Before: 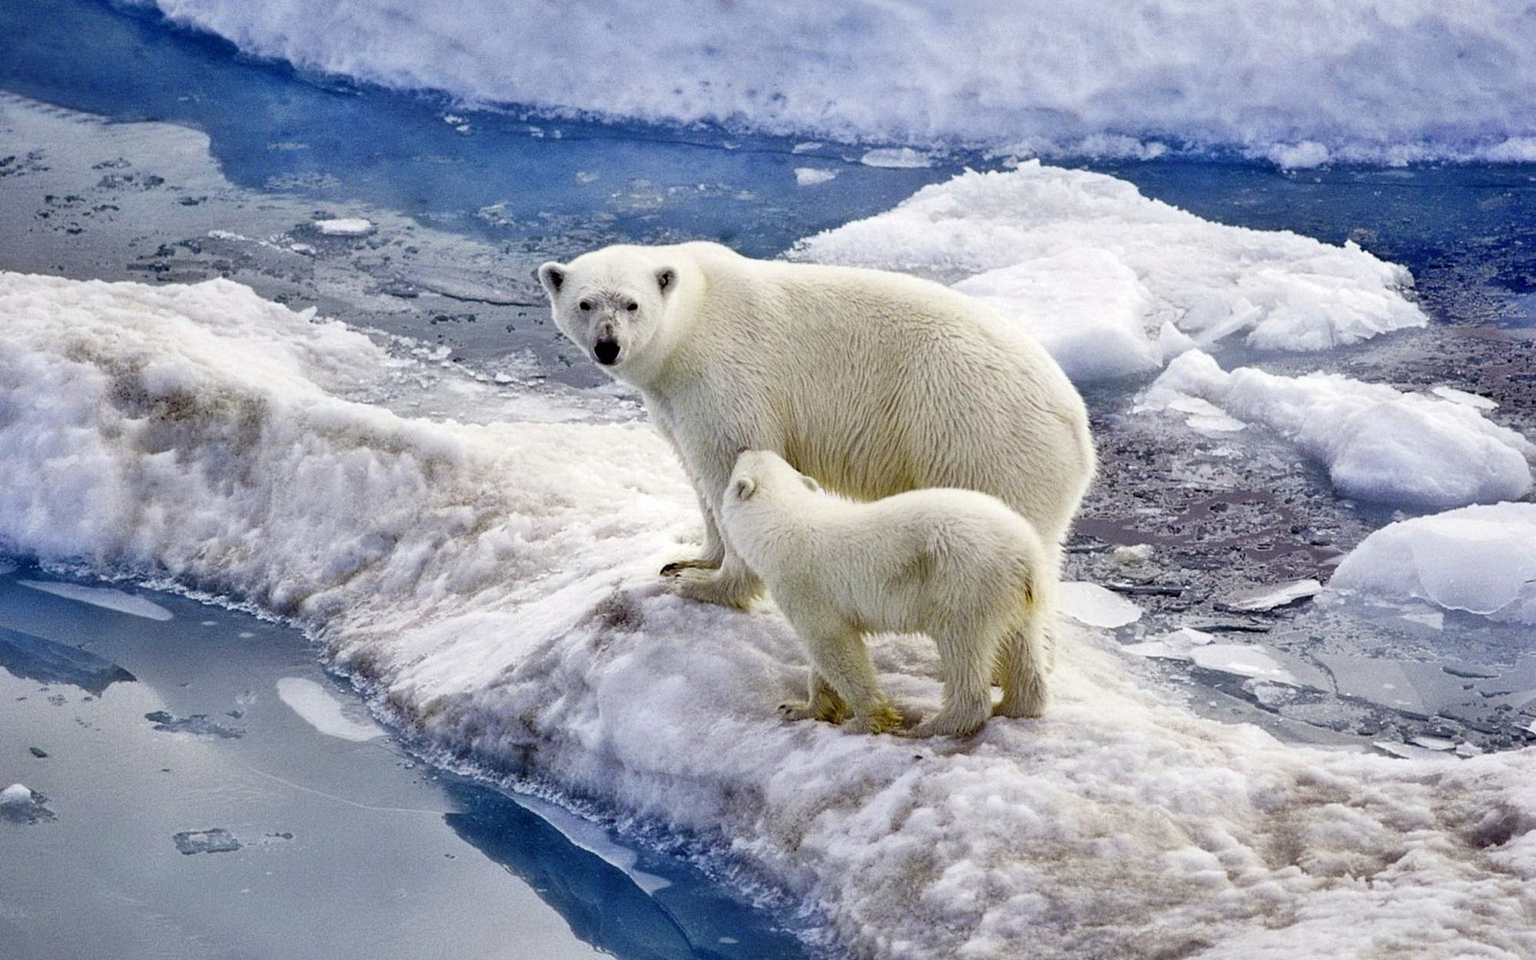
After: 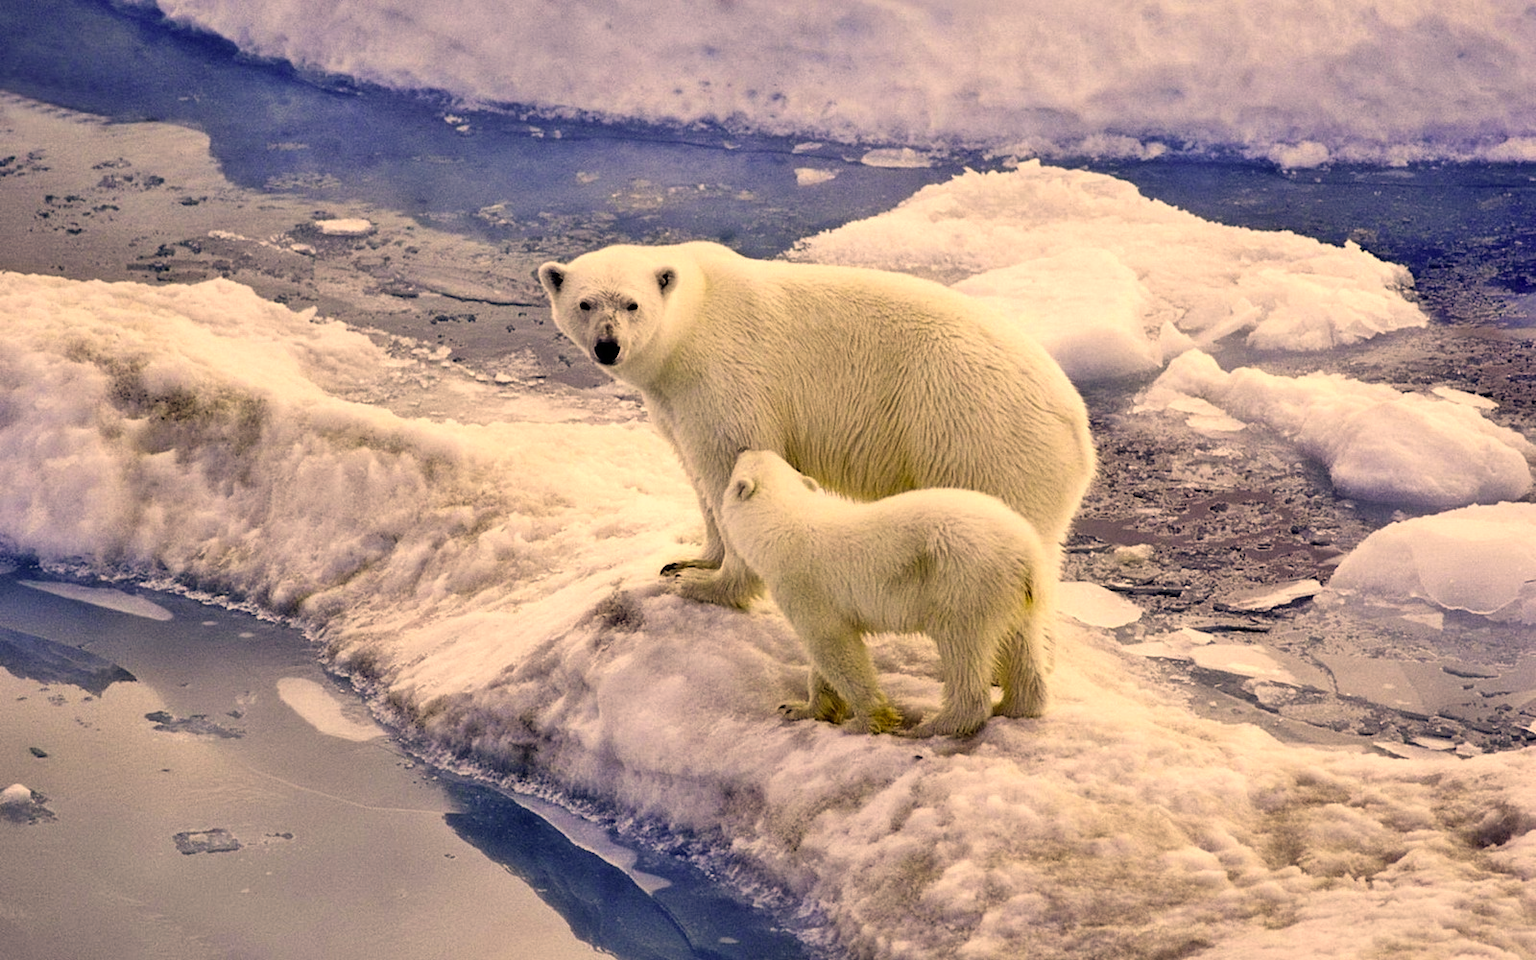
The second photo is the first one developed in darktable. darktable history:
color correction: highlights a* 14.77, highlights b* 31.05
